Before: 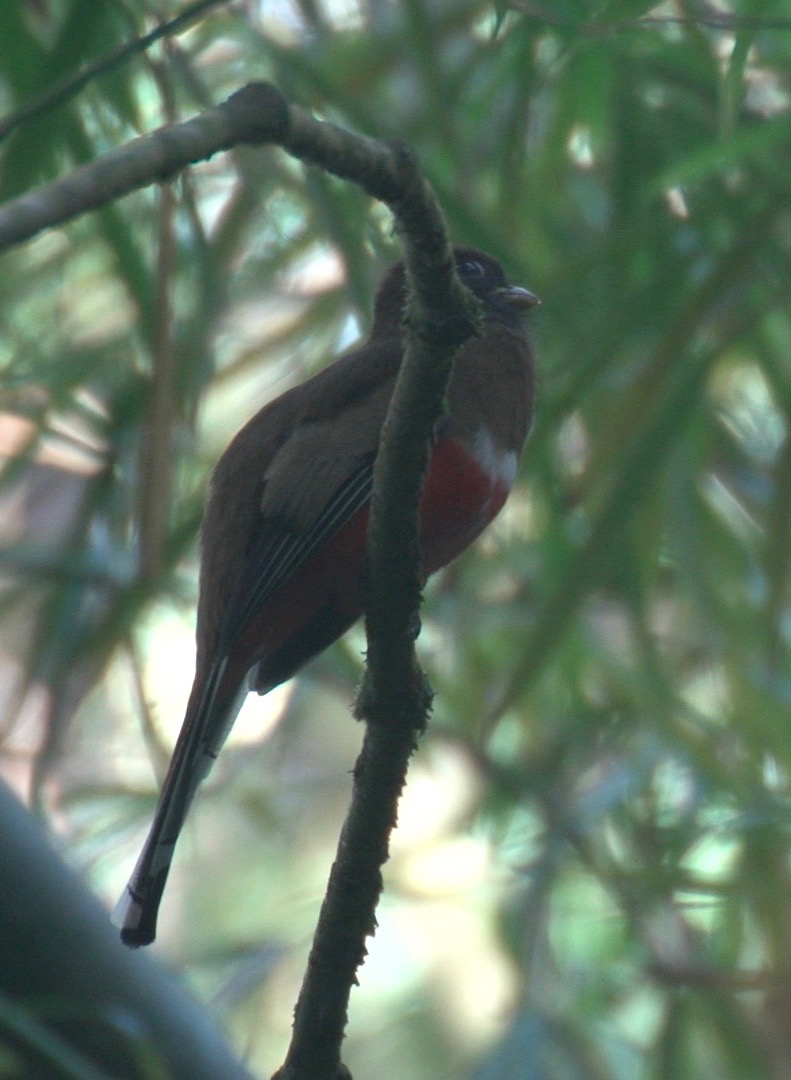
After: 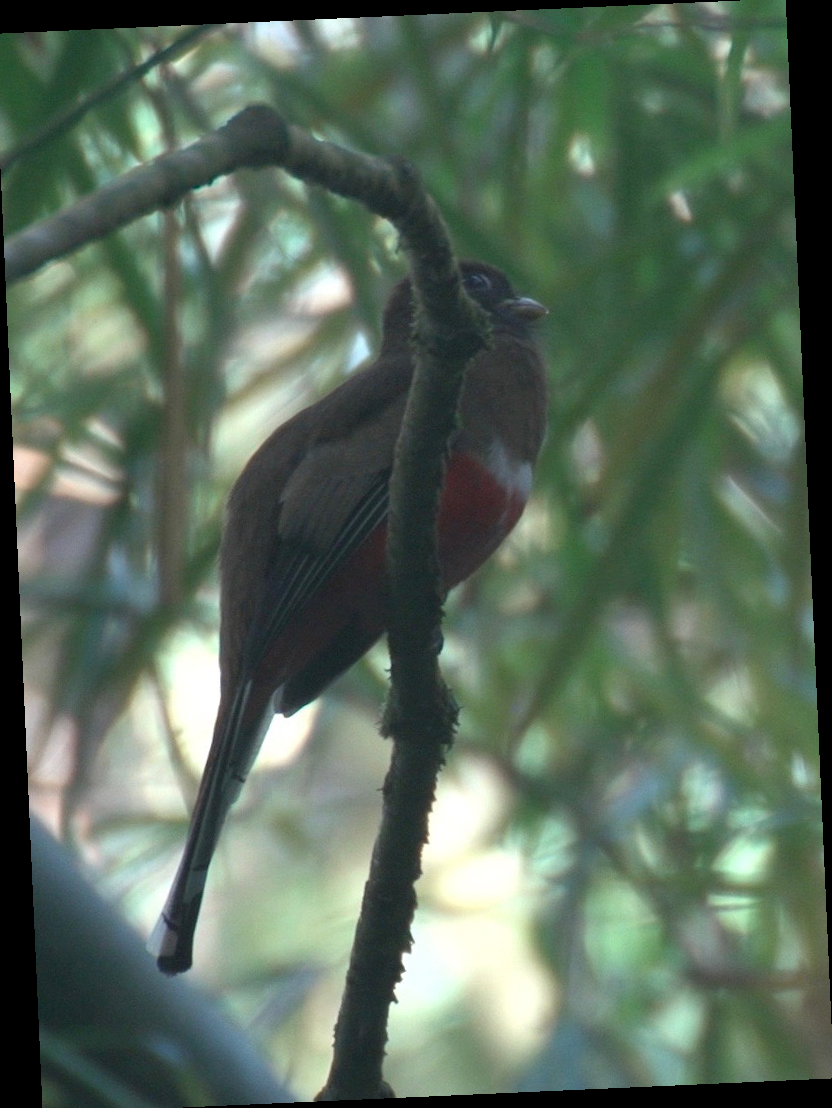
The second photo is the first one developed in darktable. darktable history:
rotate and perspective: rotation -2.56°, automatic cropping off
crop and rotate: left 0.614%, top 0.179%, bottom 0.309%
